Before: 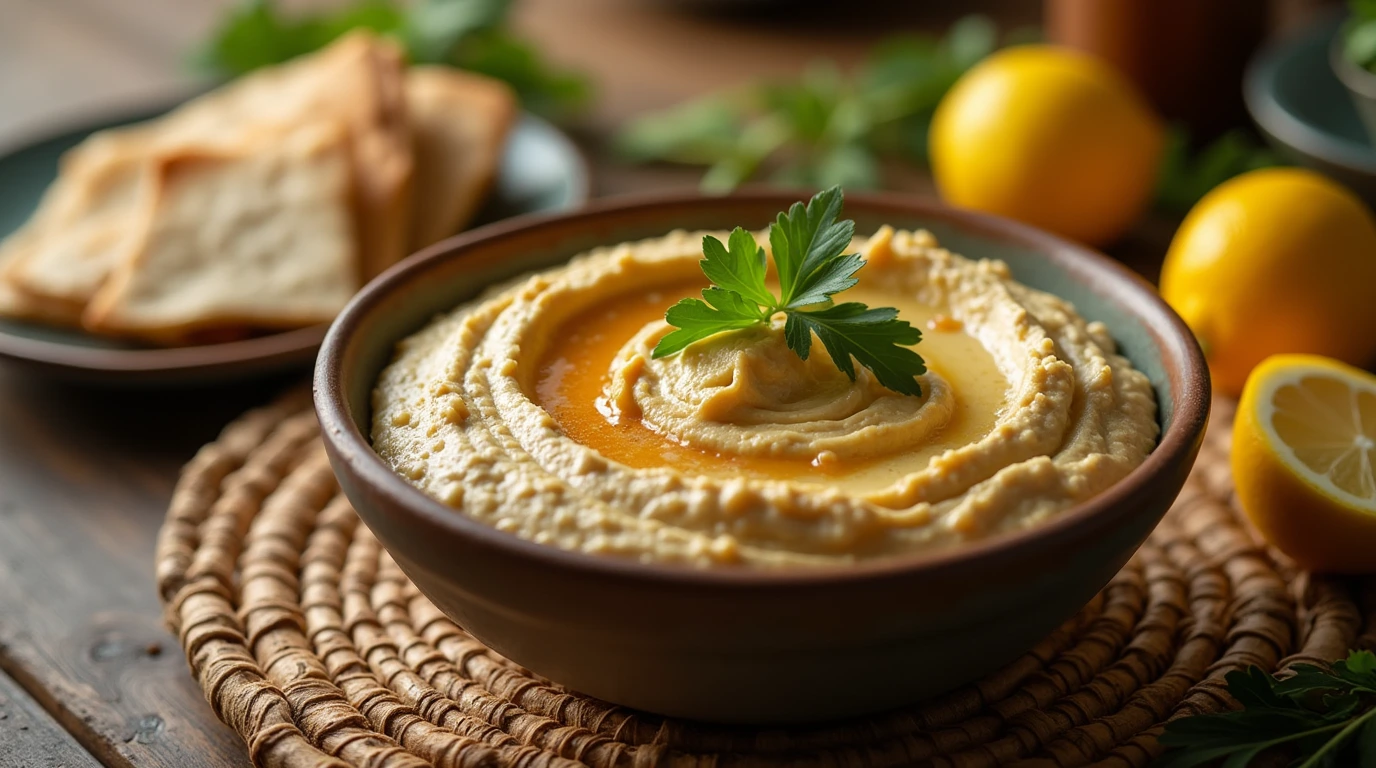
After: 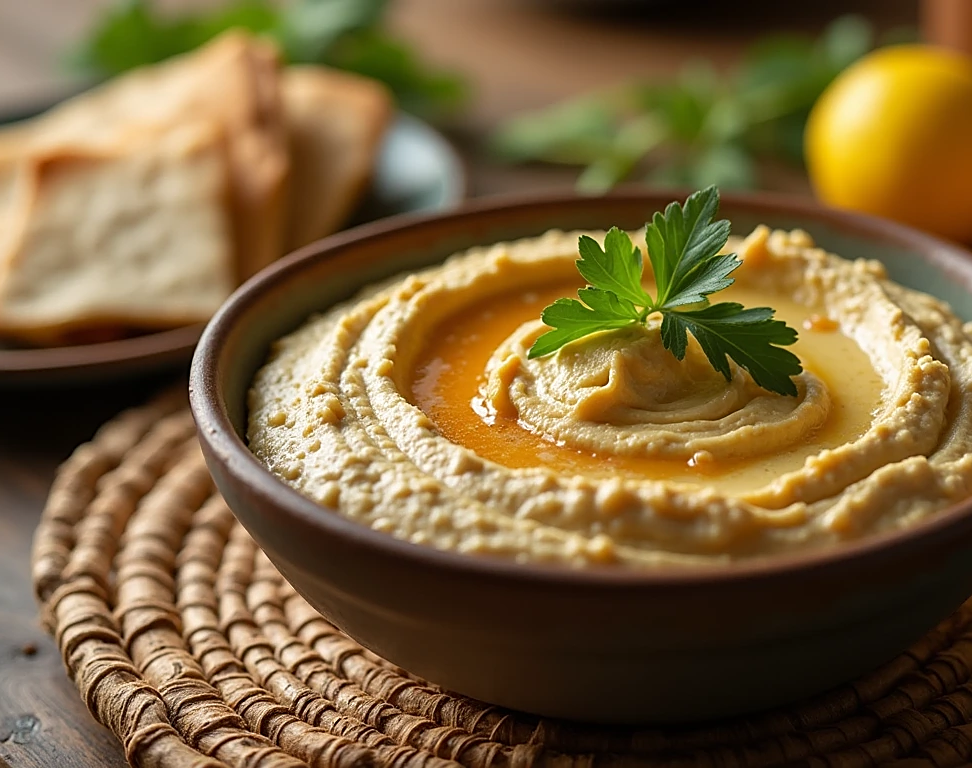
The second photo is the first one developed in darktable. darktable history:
crop and rotate: left 9.082%, right 20.248%
sharpen: on, module defaults
